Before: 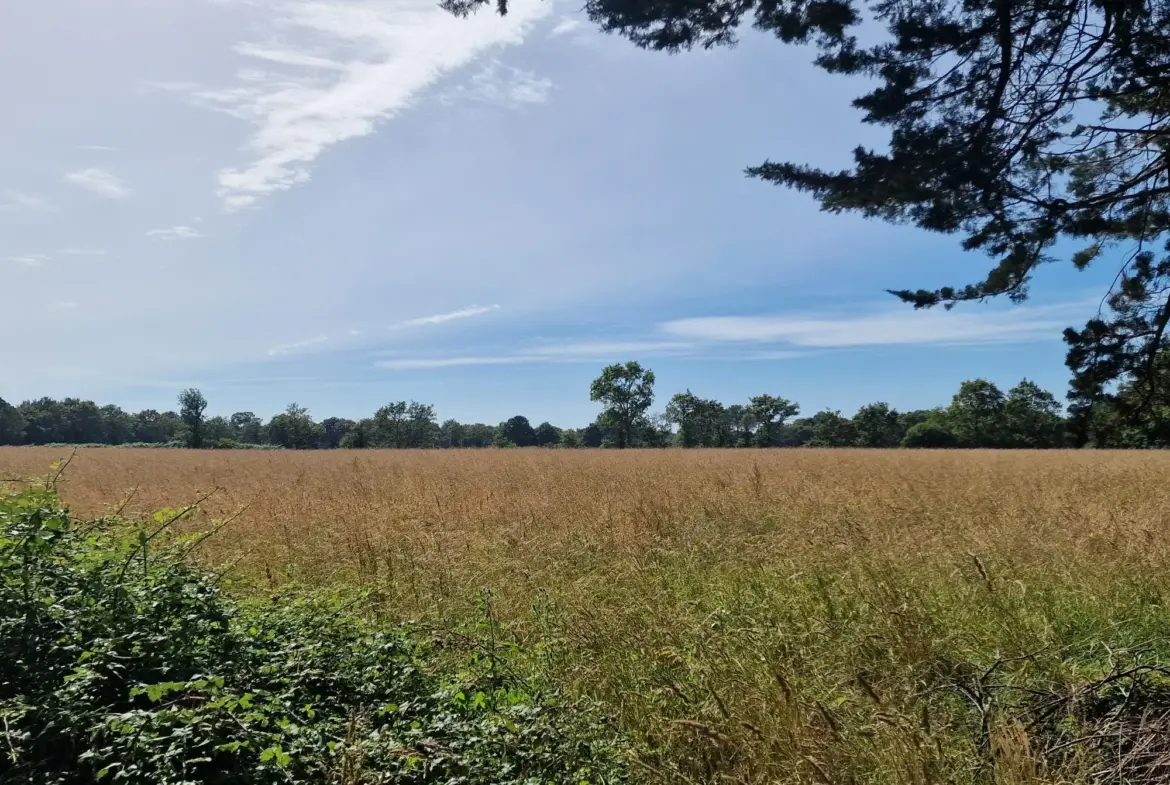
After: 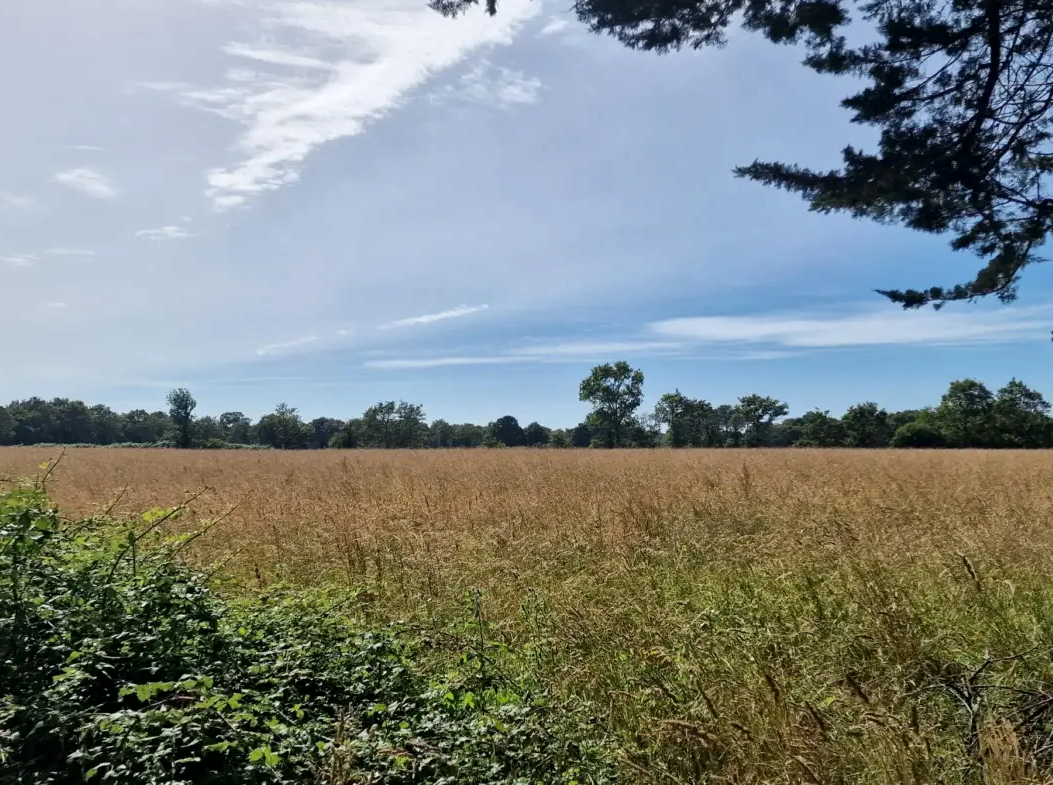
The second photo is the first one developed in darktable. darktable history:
crop and rotate: left 0.975%, right 8.959%
local contrast: mode bilateral grid, contrast 20, coarseness 50, detail 138%, midtone range 0.2
